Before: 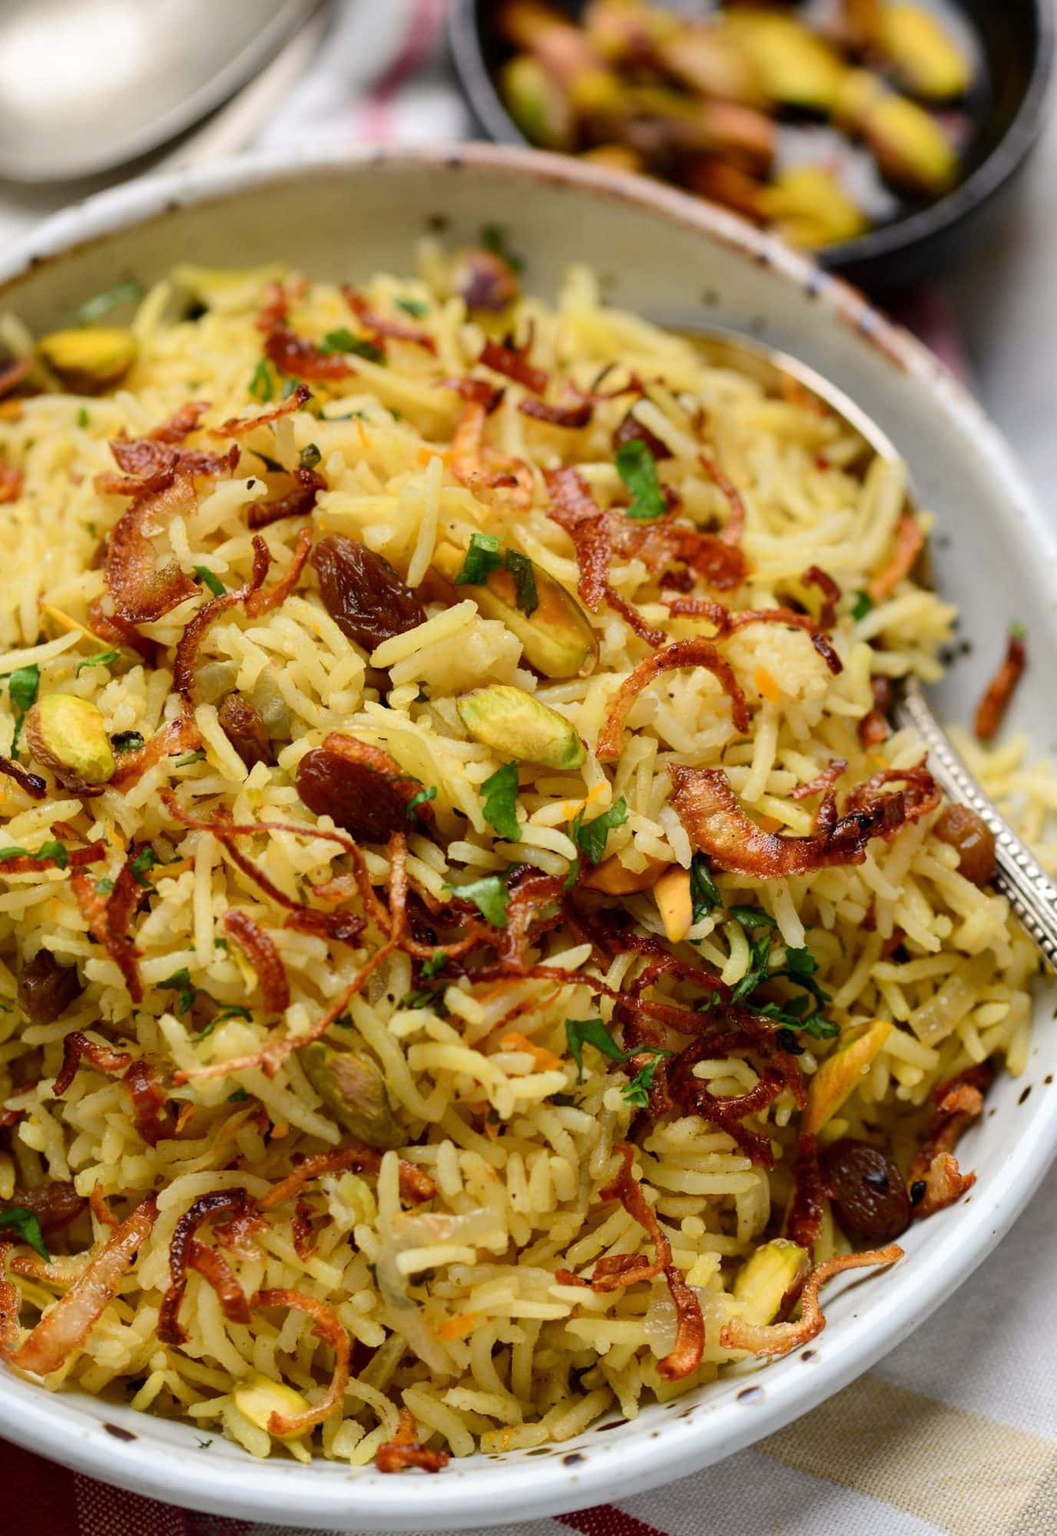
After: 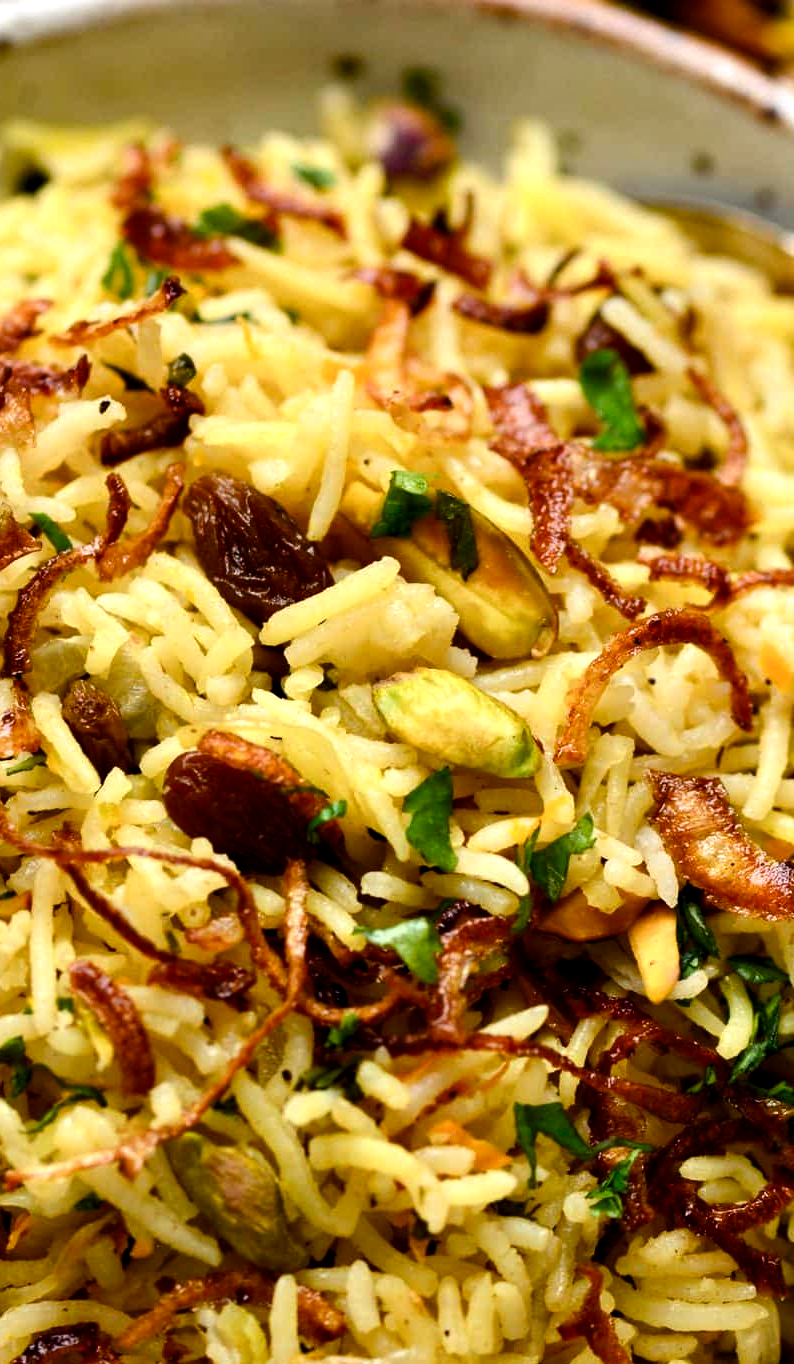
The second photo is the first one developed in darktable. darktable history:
contrast equalizer: octaves 7, y [[0.6 ×6], [0.55 ×6], [0 ×6], [0 ×6], [0 ×6]], mix 0.35
crop: left 16.202%, top 11.208%, right 26.045%, bottom 20.557%
color balance rgb: shadows lift › luminance -20%, power › hue 72.24°, highlights gain › luminance 15%, global offset › hue 171.6°, perceptual saturation grading › highlights -15%, perceptual saturation grading › shadows 25%, global vibrance 30%, contrast 10%
